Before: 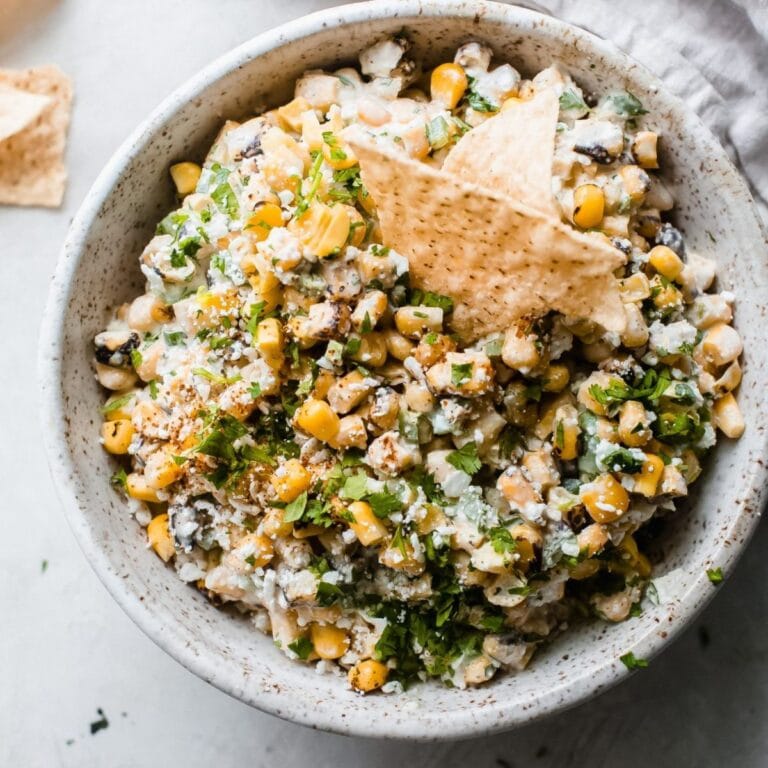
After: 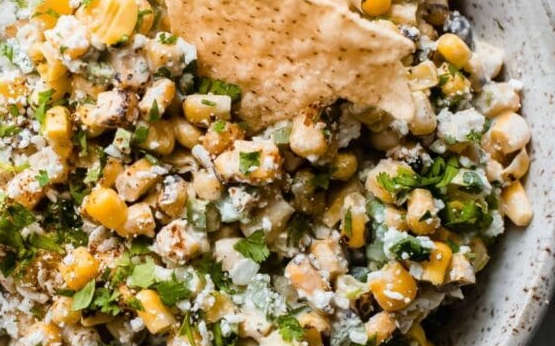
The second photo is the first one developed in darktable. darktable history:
crop and rotate: left 27.716%, top 27.615%, bottom 27.309%
vignetting: fall-off start 100.65%
